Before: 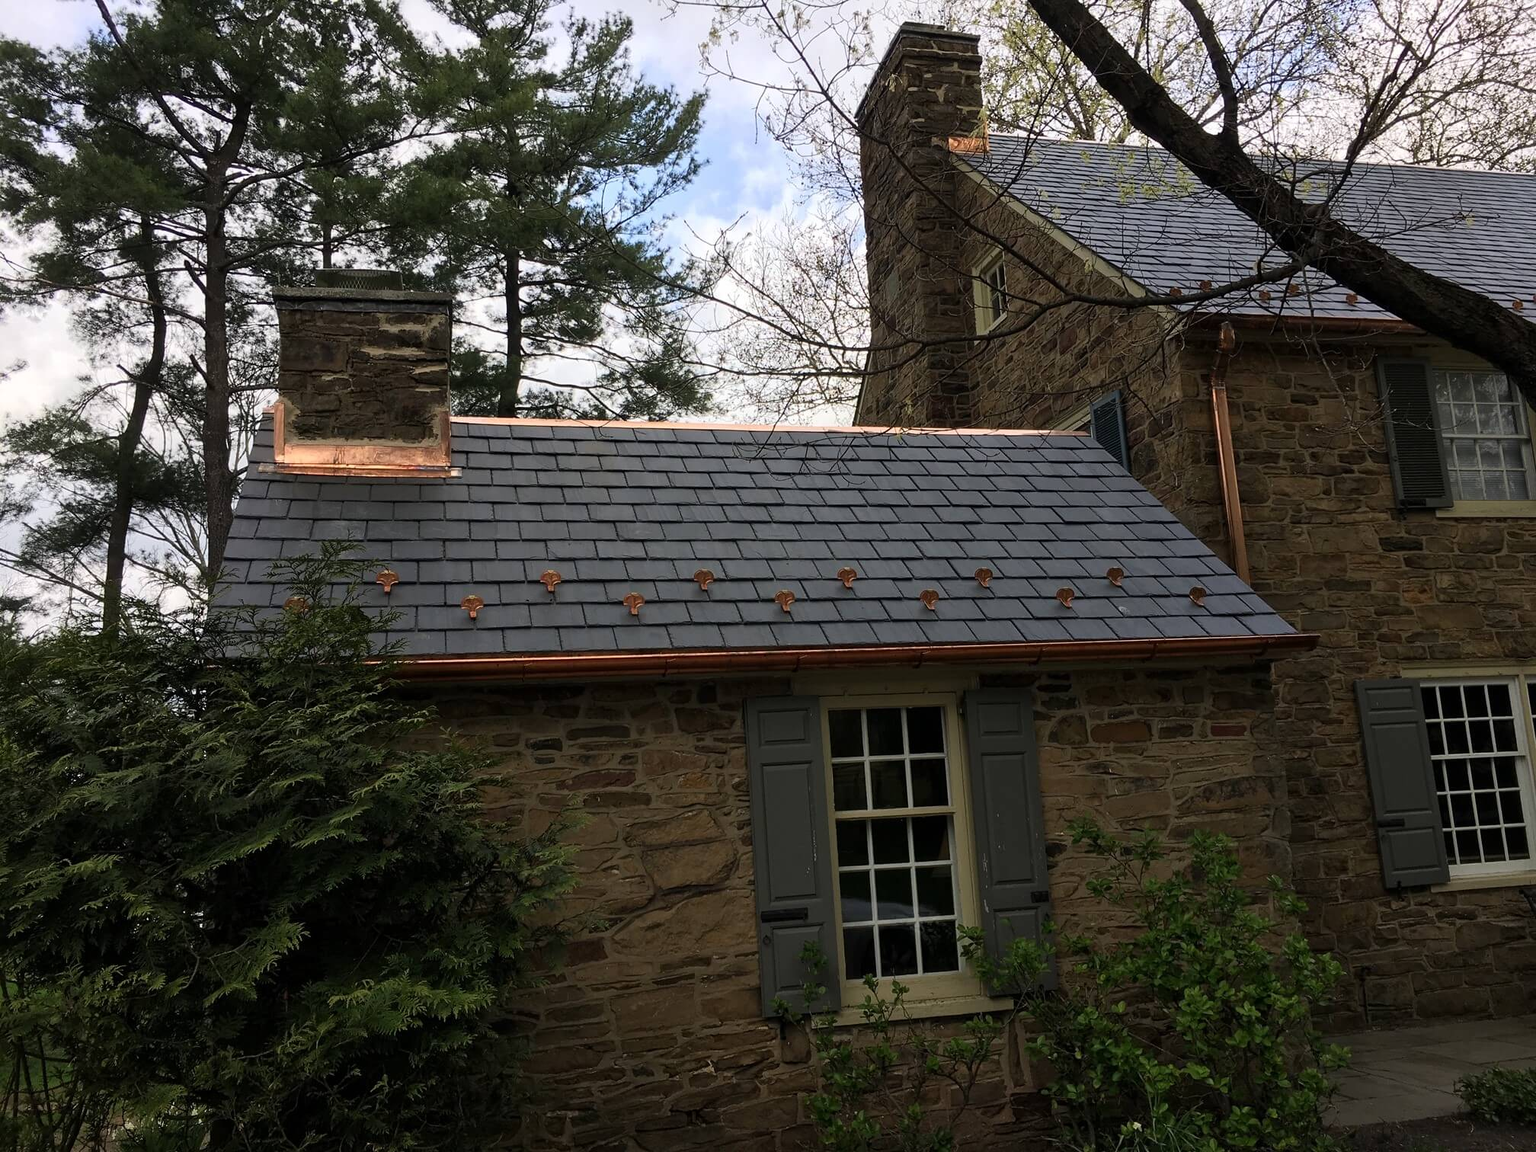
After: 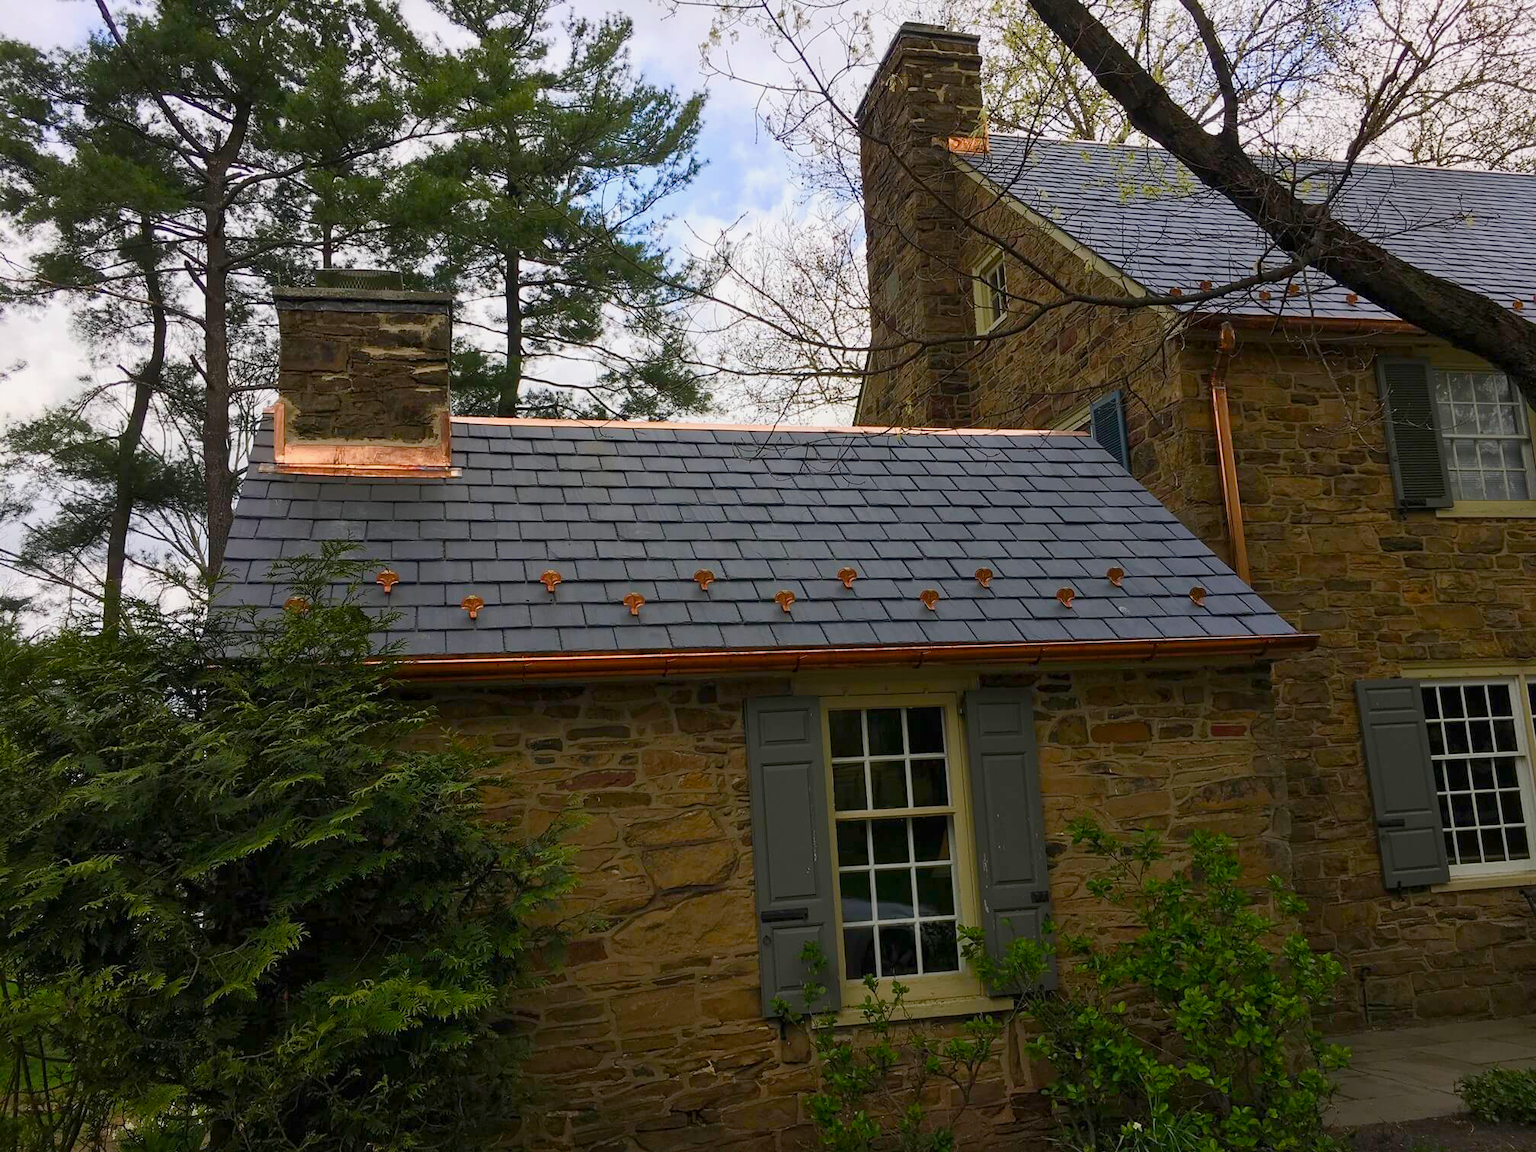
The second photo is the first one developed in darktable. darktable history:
color balance rgb: highlights gain › chroma 0.104%, highlights gain › hue 331.03°, perceptual saturation grading › global saturation 20%, perceptual saturation grading › highlights -24.816%, perceptual saturation grading › shadows 49.77%, perceptual brilliance grading › highlights 9.44%, perceptual brilliance grading › mid-tones 5.488%, contrast -20.211%
